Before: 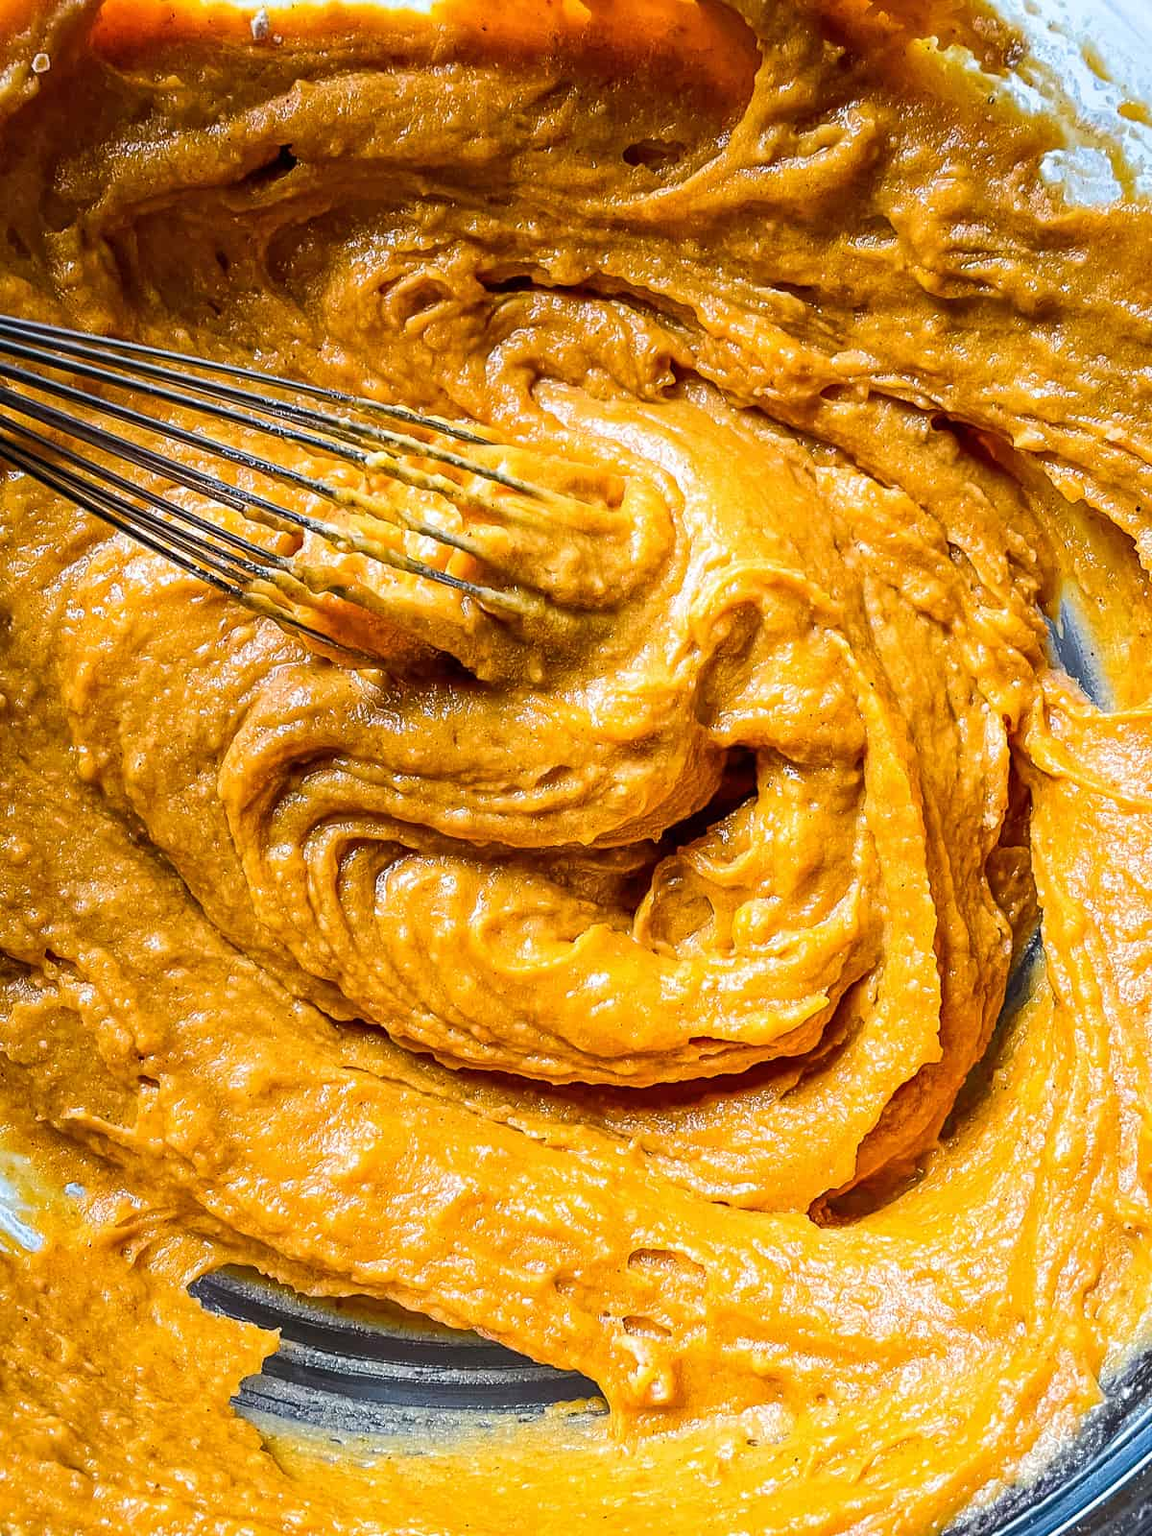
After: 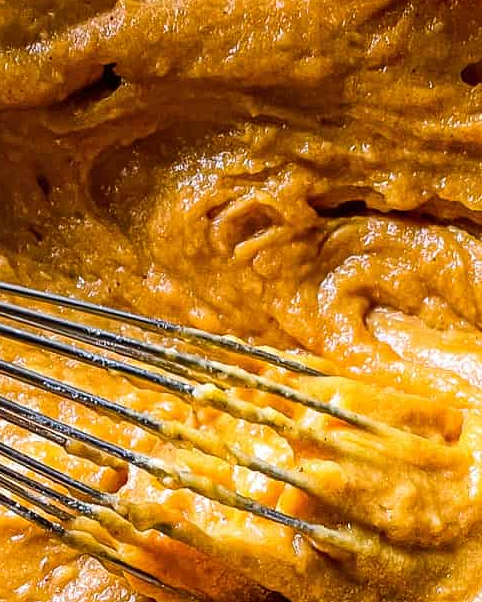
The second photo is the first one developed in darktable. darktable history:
crop: left 15.723%, top 5.447%, right 44.083%, bottom 56.928%
